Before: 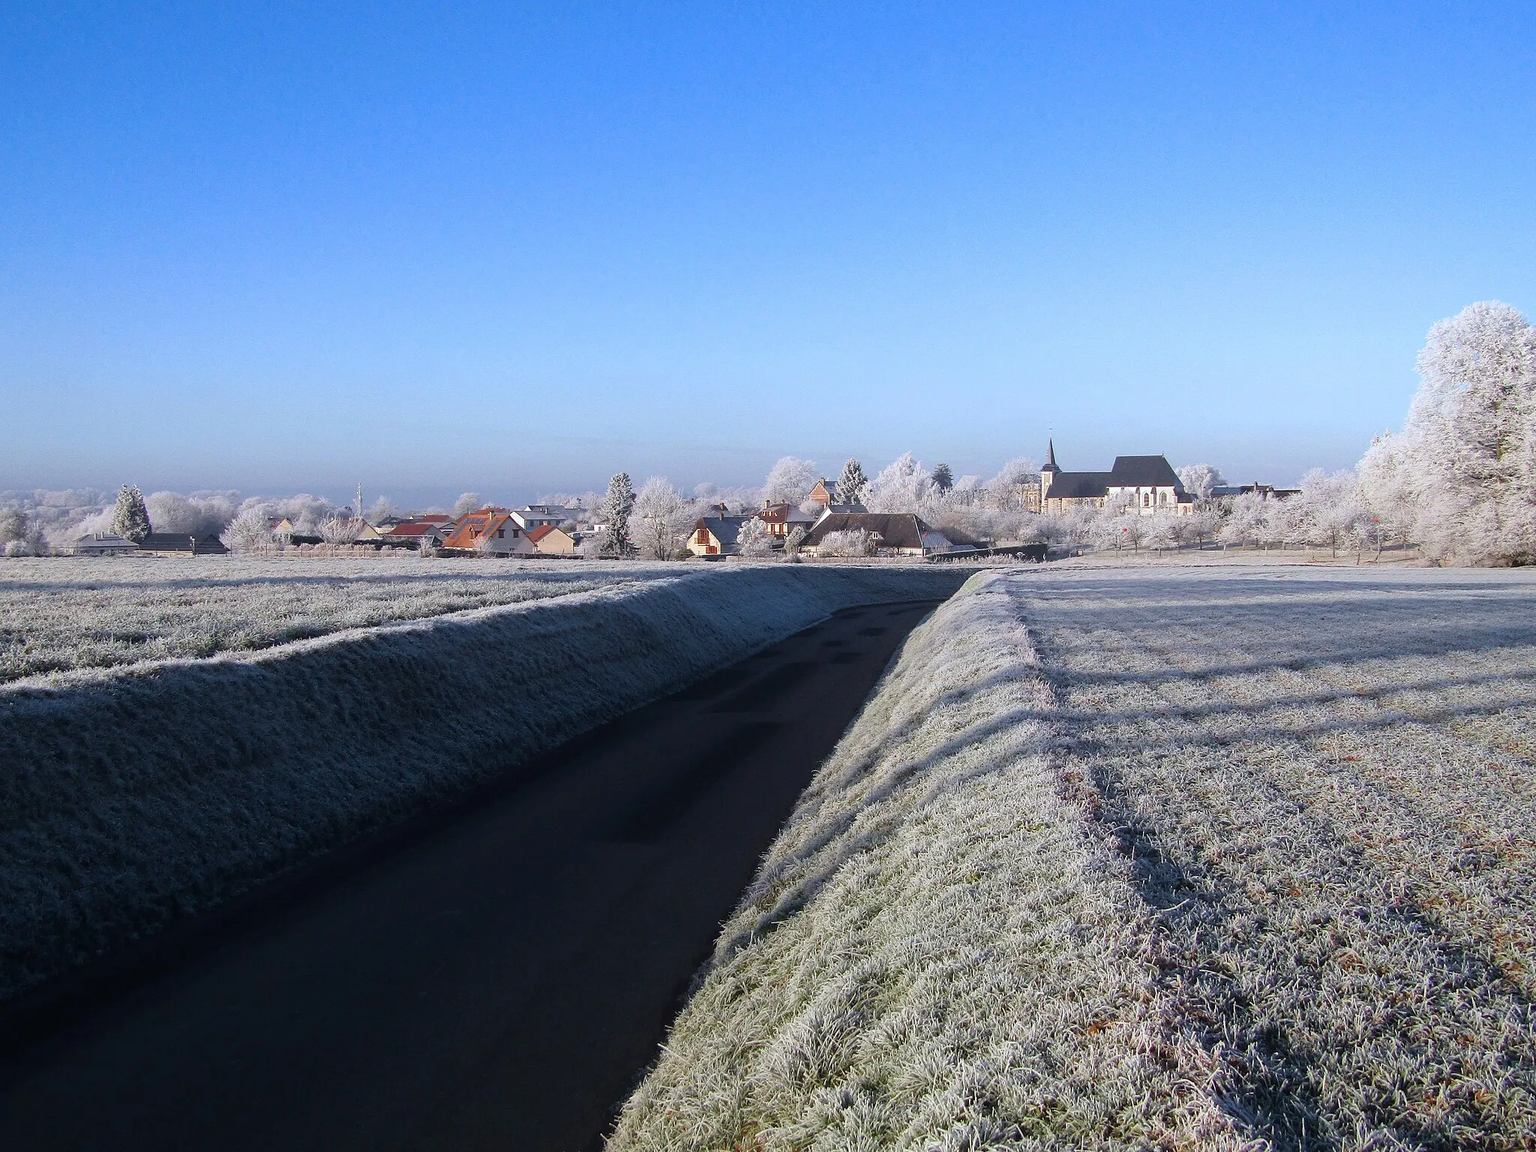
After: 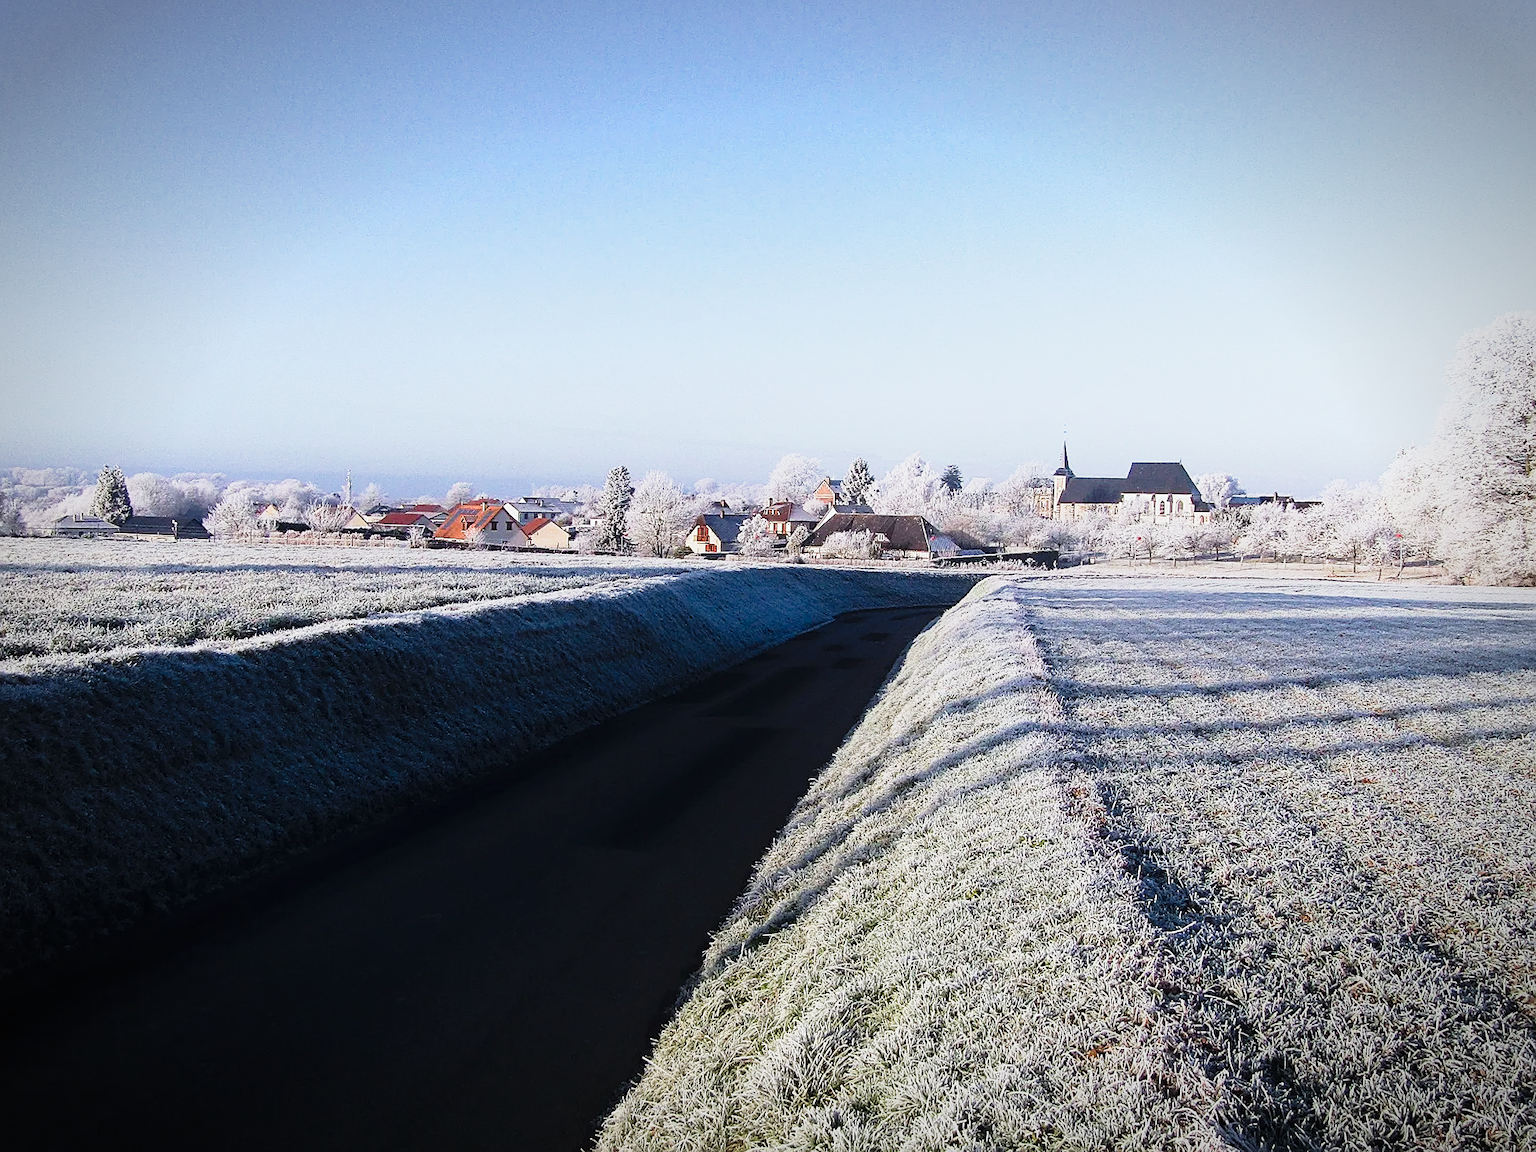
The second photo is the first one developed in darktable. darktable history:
sharpen: on, module defaults
crop and rotate: angle -1.48°
vignetting: automatic ratio true
tone curve: curves: ch0 [(0, 0) (0.046, 0.031) (0.163, 0.114) (0.391, 0.432) (0.488, 0.561) (0.695, 0.839) (0.785, 0.904) (1, 0.965)]; ch1 [(0, 0) (0.248, 0.252) (0.427, 0.412) (0.482, 0.462) (0.499, 0.499) (0.518, 0.518) (0.535, 0.577) (0.585, 0.623) (0.679, 0.743) (0.788, 0.809) (1, 1)]; ch2 [(0, 0) (0.313, 0.262) (0.427, 0.417) (0.473, 0.47) (0.503, 0.503) (0.523, 0.515) (0.557, 0.596) (0.598, 0.646) (0.708, 0.771) (1, 1)], preserve colors none
